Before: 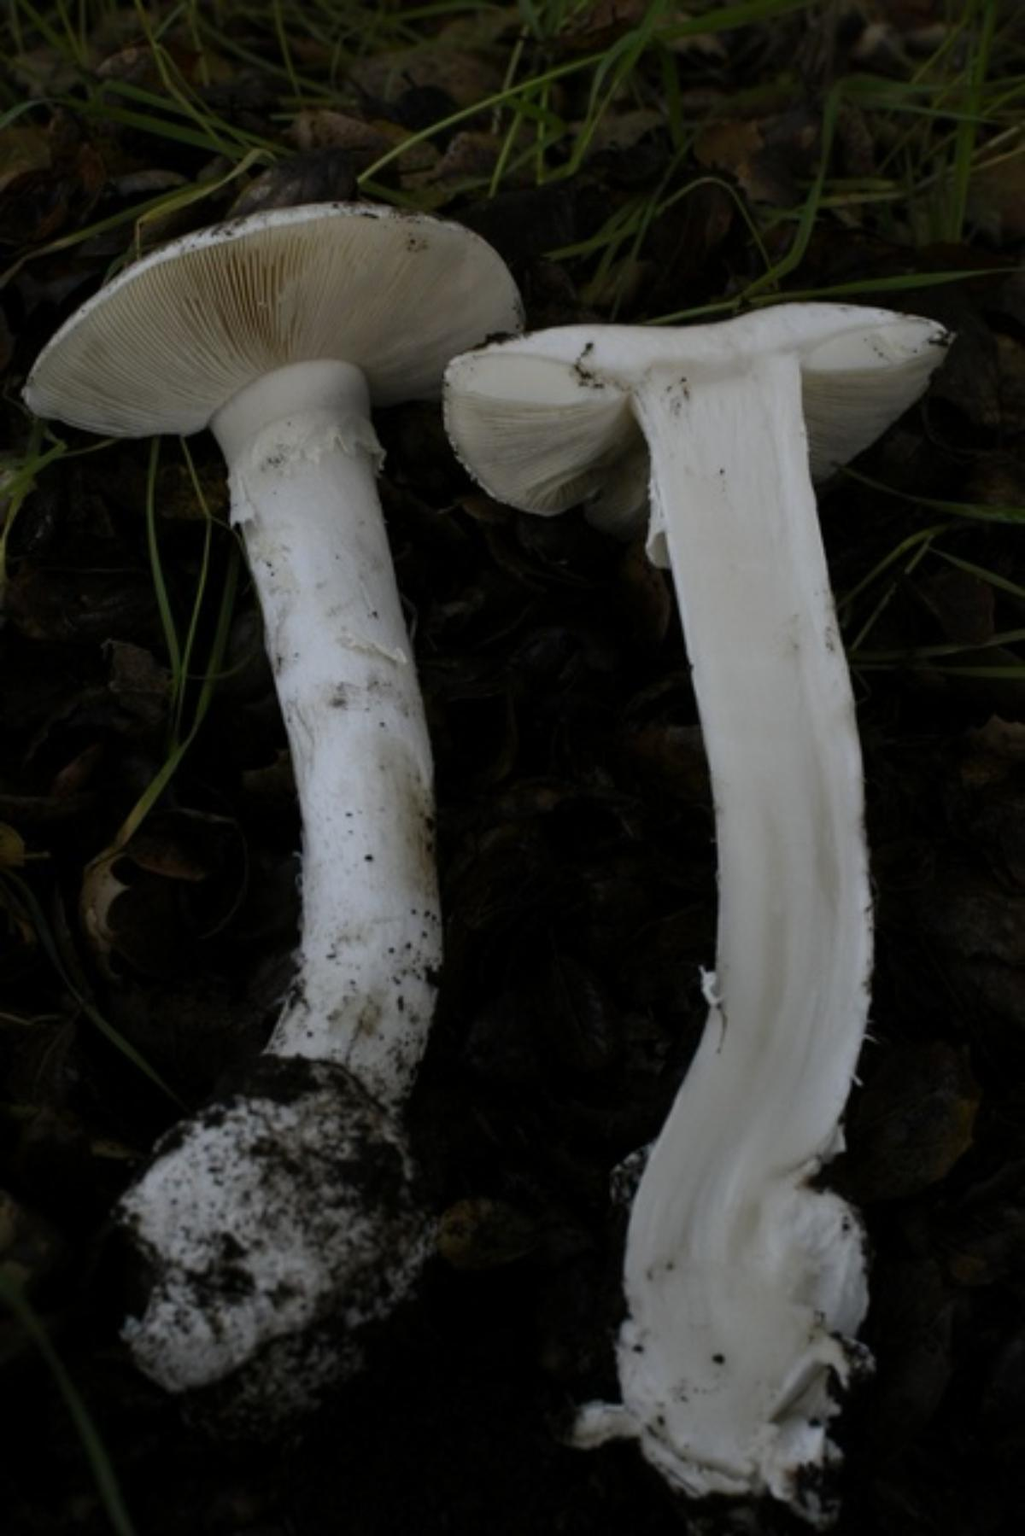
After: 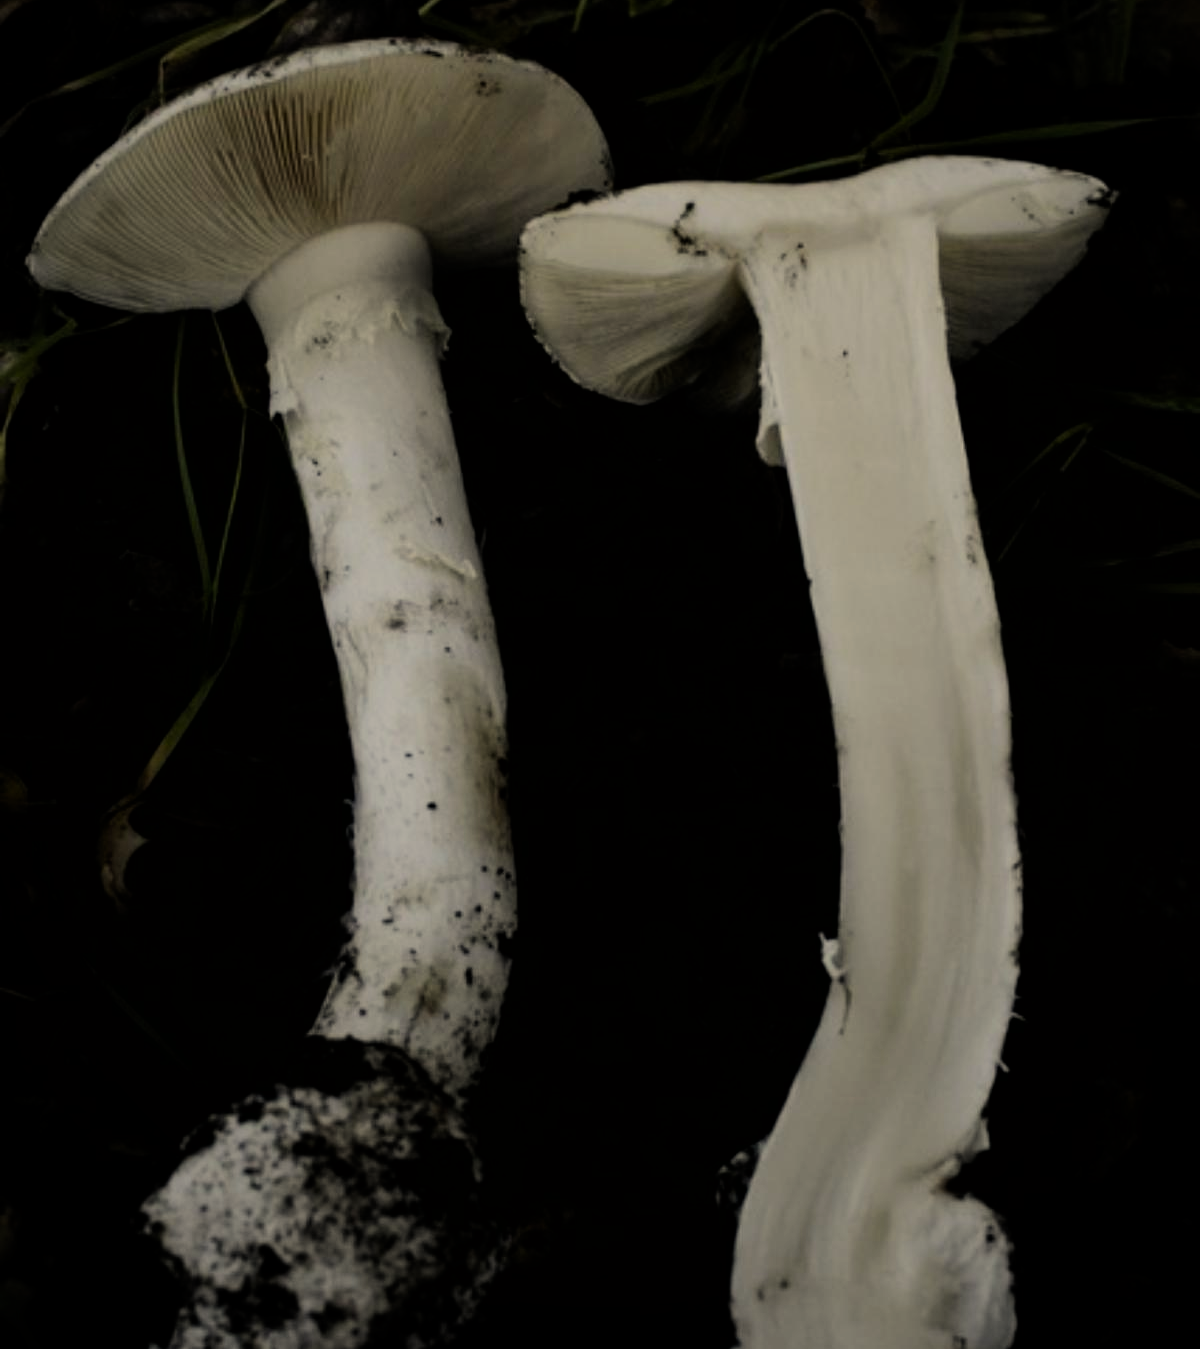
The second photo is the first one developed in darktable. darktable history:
vignetting: fall-off radius 61.13%, brightness -0.193, saturation -0.297
crop: top 11.064%, bottom 13.918%
filmic rgb: black relative exposure -5.06 EV, white relative exposure 3.96 EV, hardness 2.9, contrast 1.297, contrast in shadows safe
color correction: highlights a* 1.29, highlights b* 17.66
